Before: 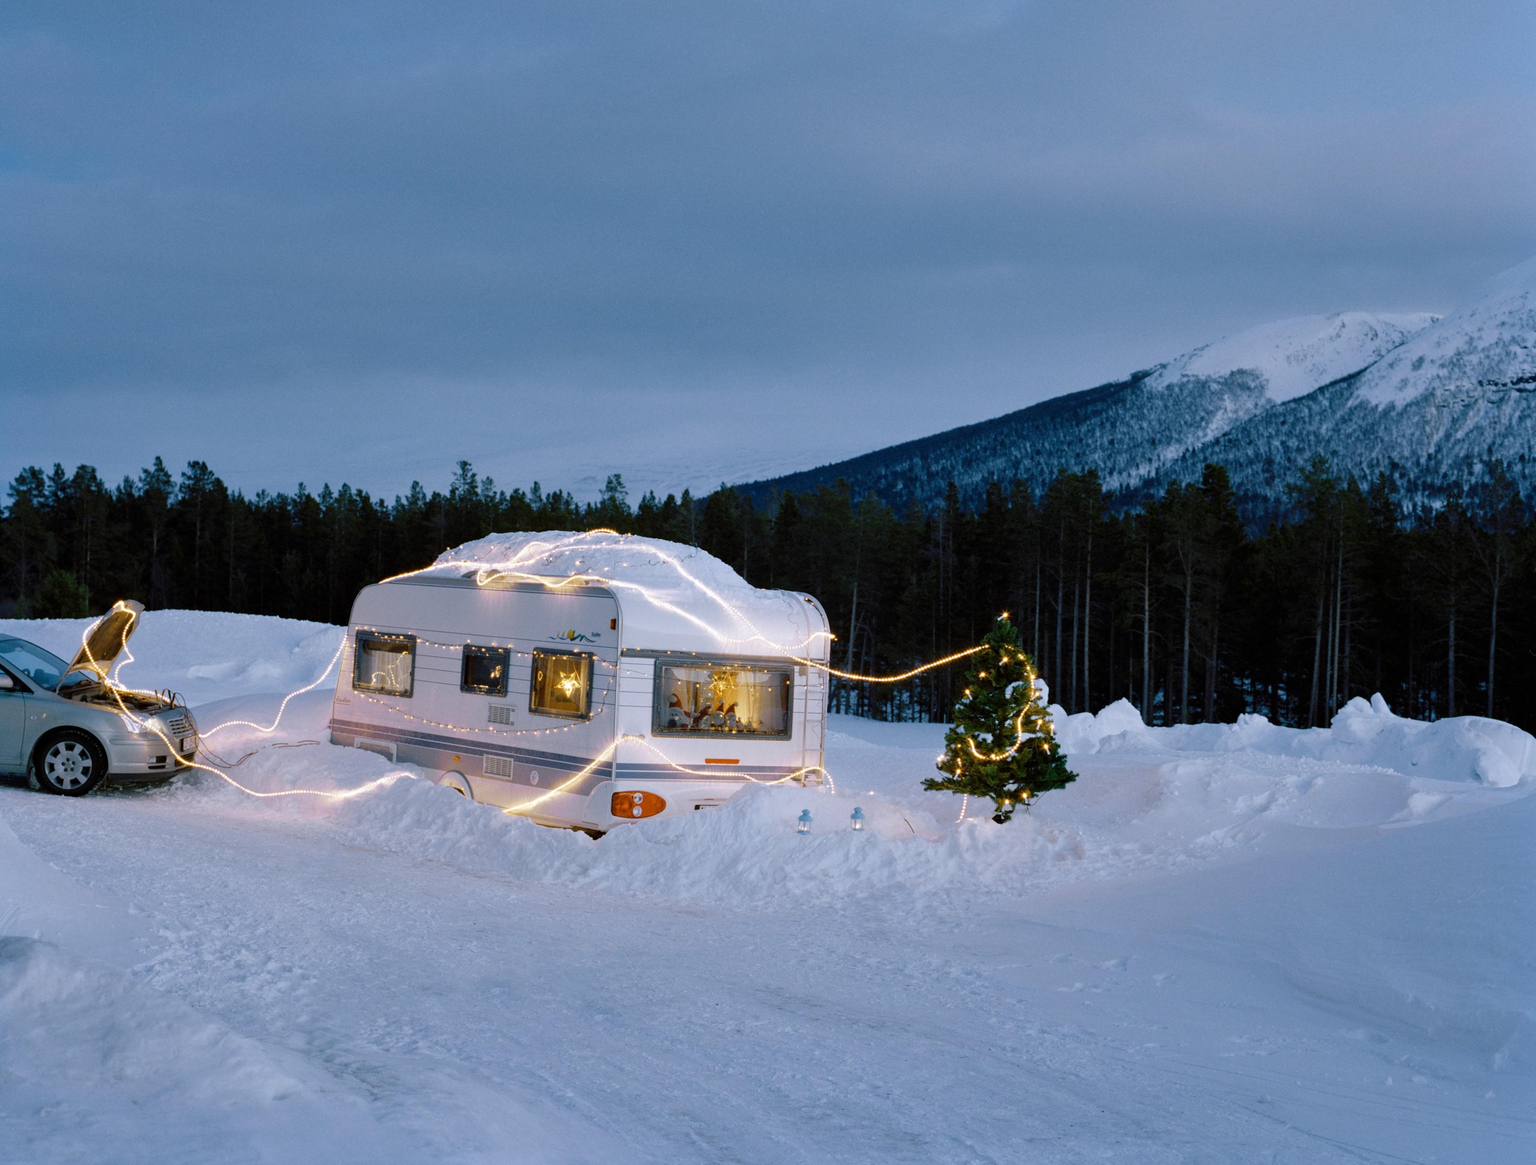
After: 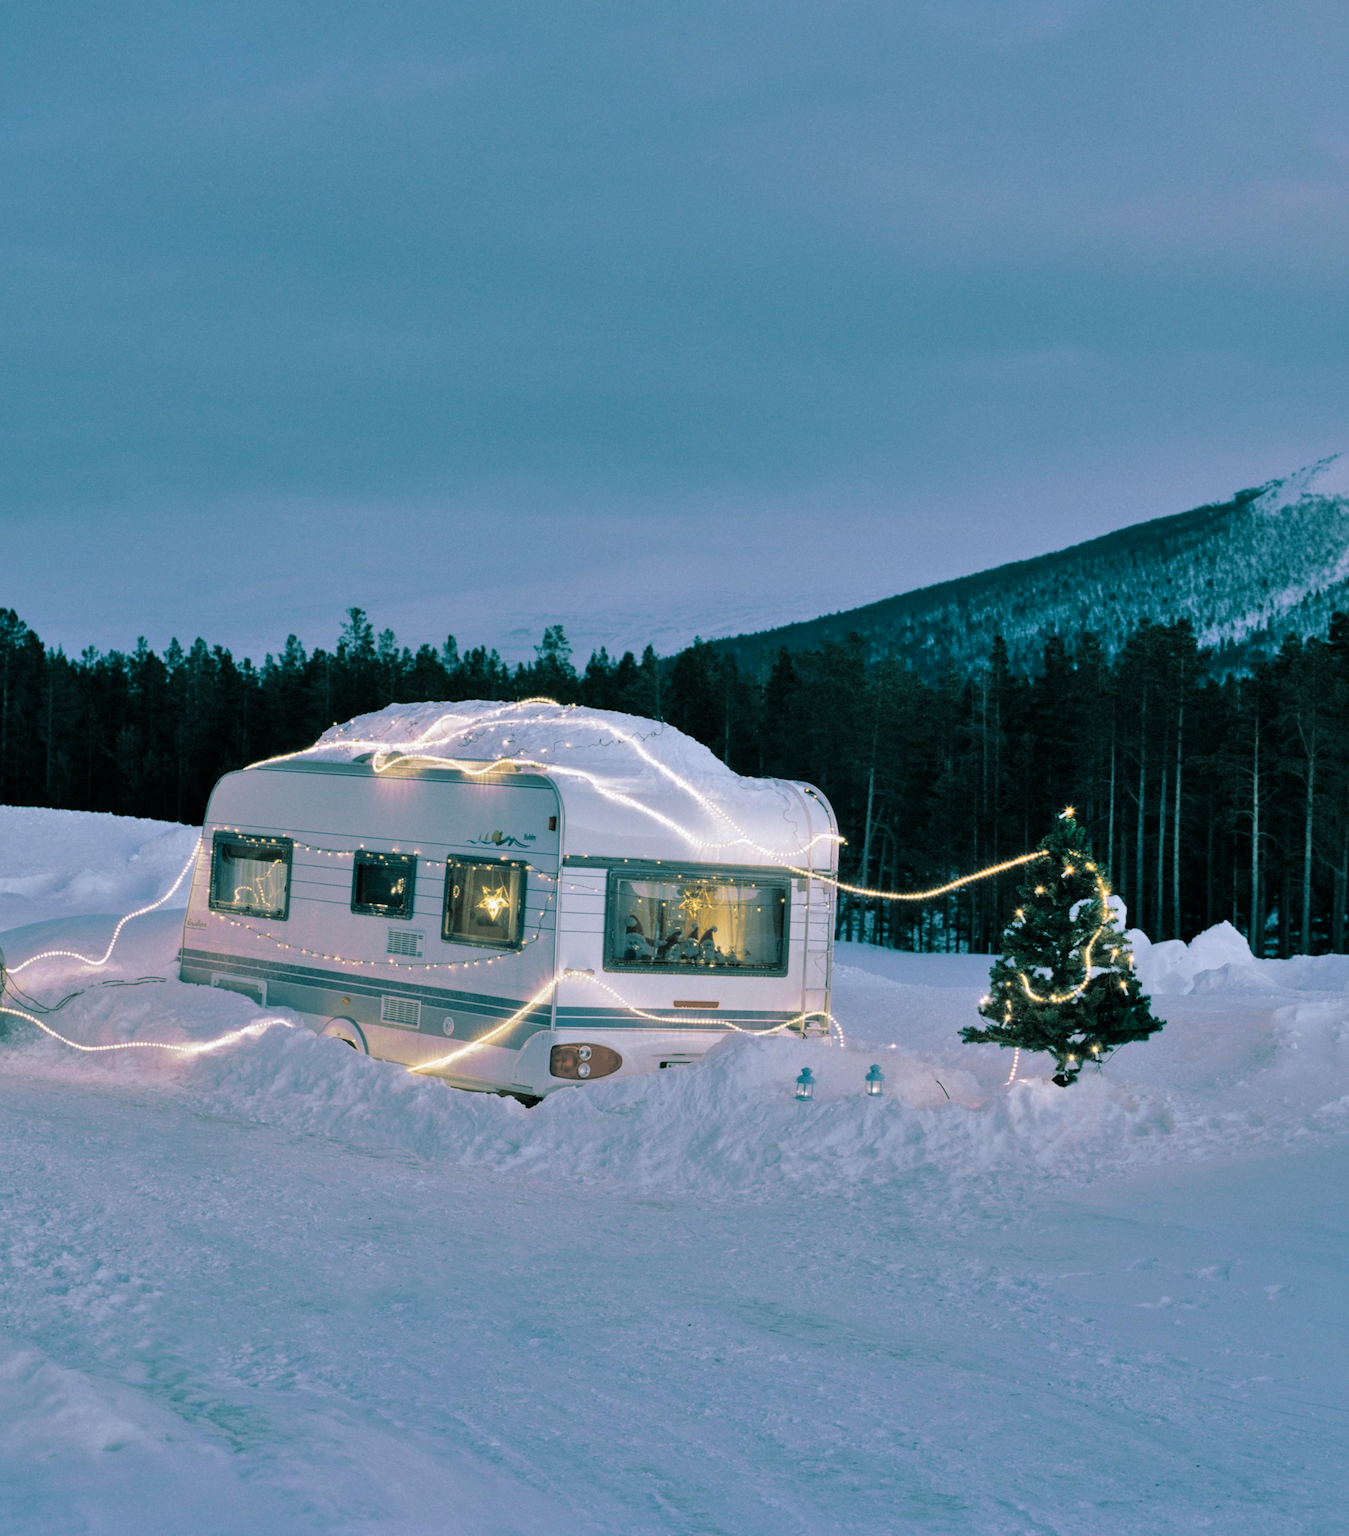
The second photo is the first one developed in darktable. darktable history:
shadows and highlights: radius 108.52, shadows 44.07, highlights -67.8, low approximation 0.01, soften with gaussian
crop and rotate: left 12.673%, right 20.66%
split-toning: shadows › hue 183.6°, shadows › saturation 0.52, highlights › hue 0°, highlights › saturation 0
